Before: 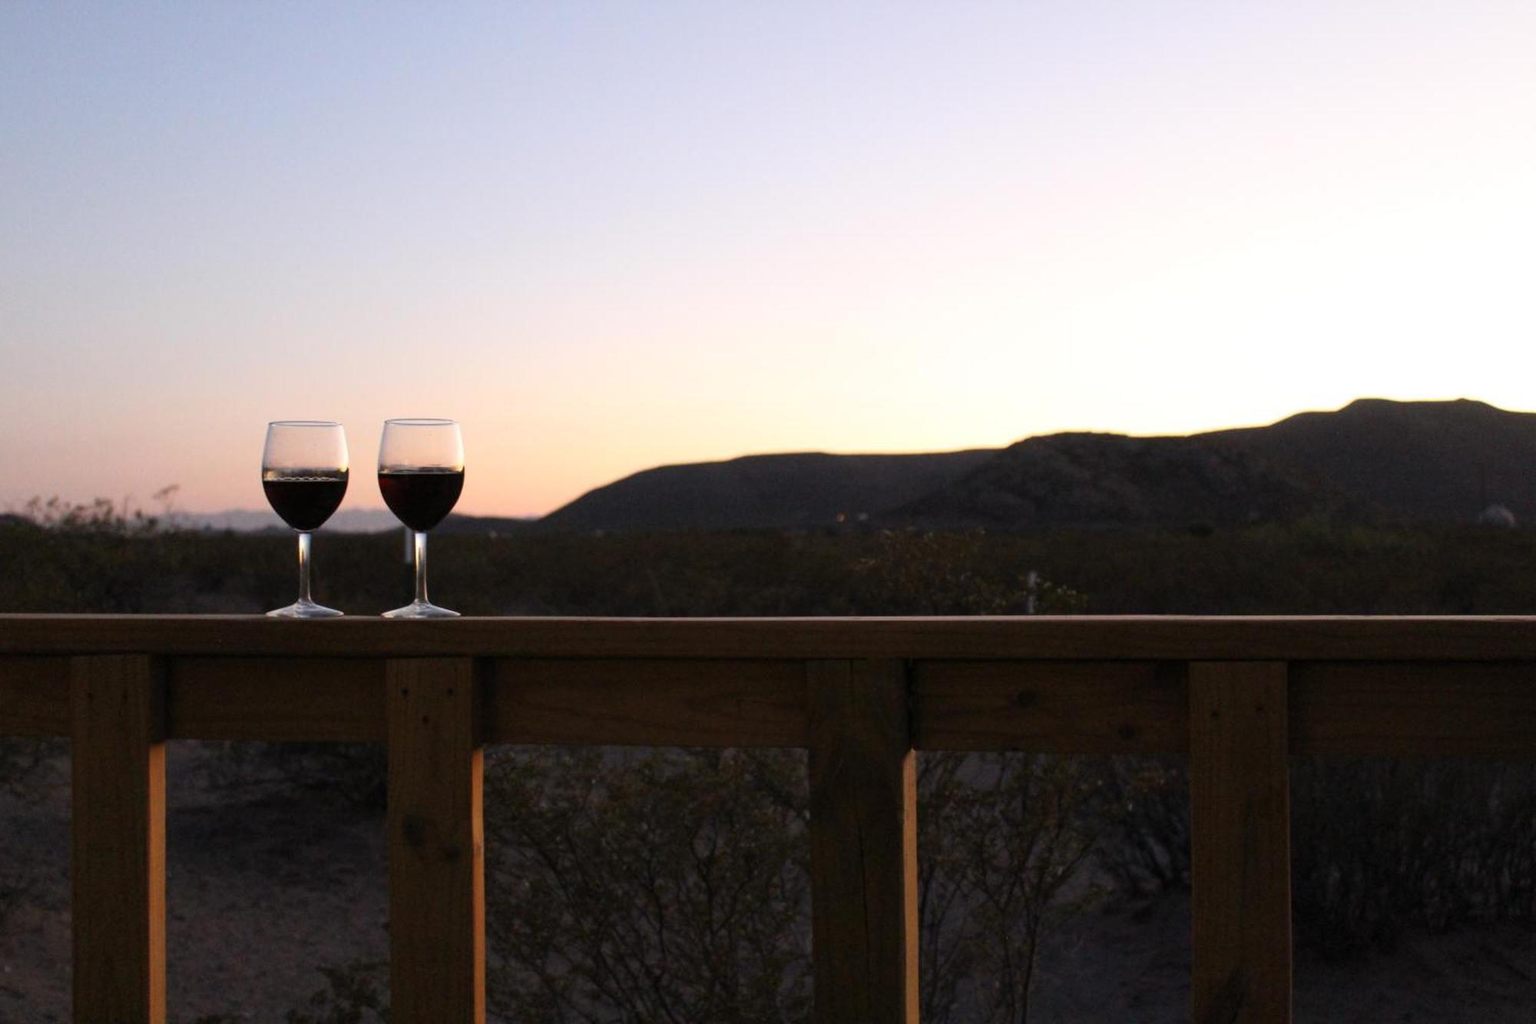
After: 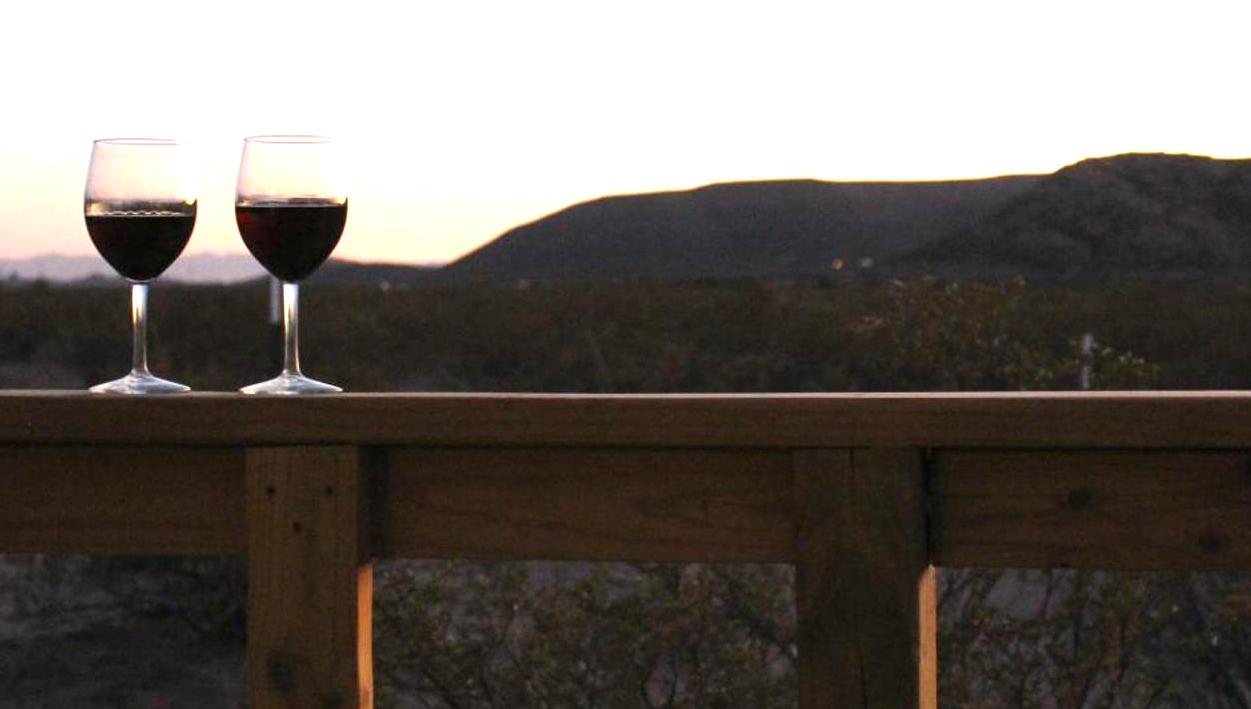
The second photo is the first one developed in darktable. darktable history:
exposure: black level correction 0, exposure 1 EV, compensate highlight preservation false
crop: left 12.893%, top 30.779%, right 24.542%, bottom 16%
